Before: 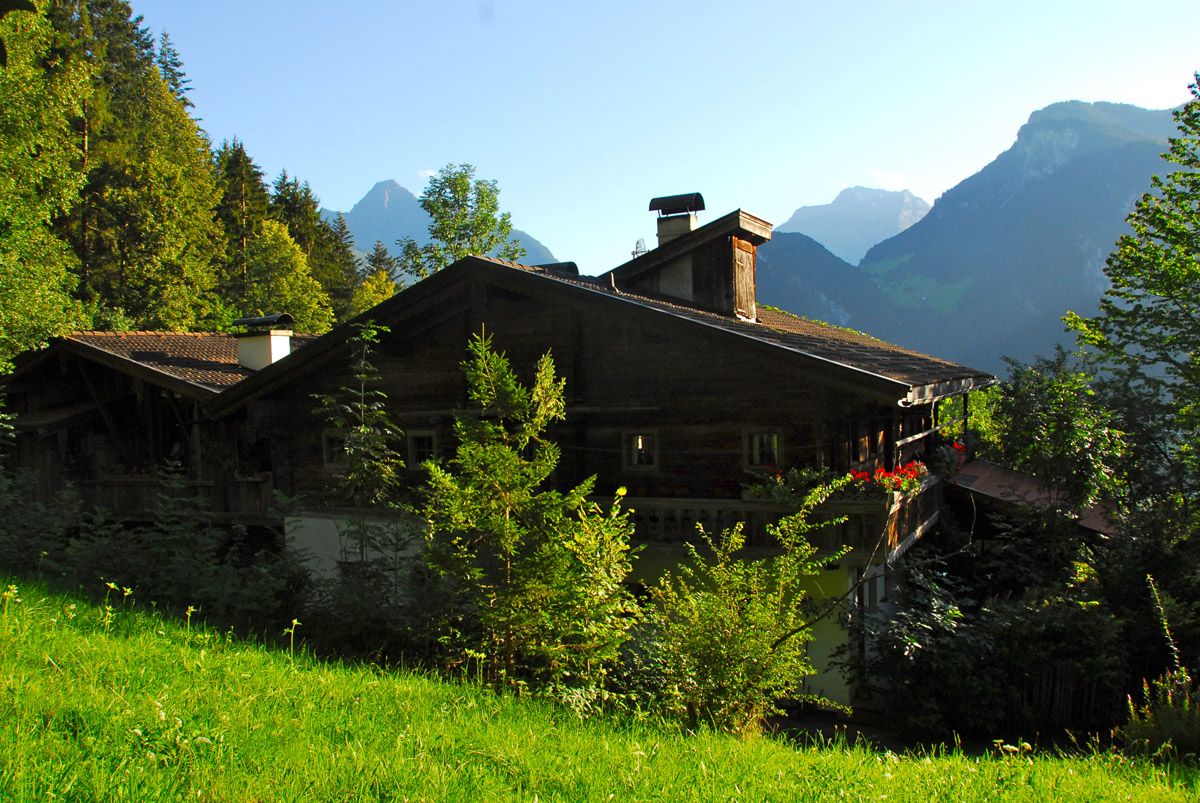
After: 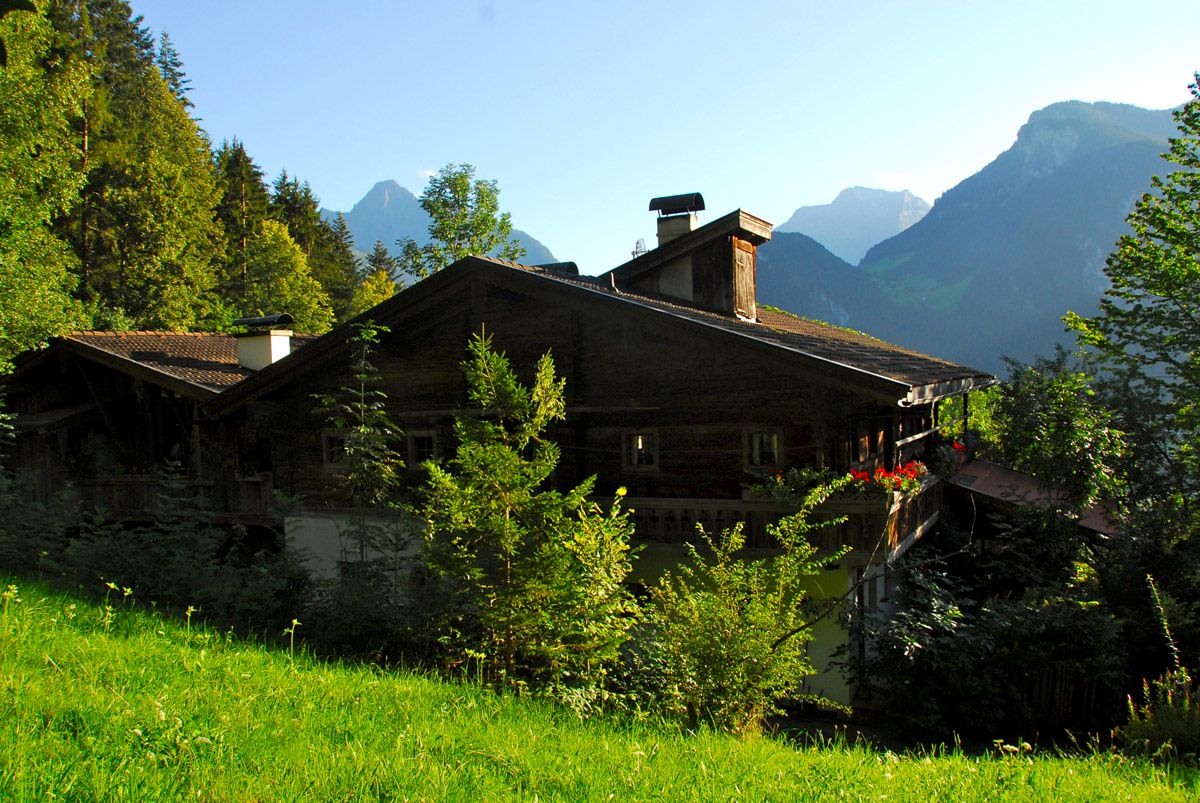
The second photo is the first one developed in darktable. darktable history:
exposure: black level correction 0.002, compensate highlight preservation false
